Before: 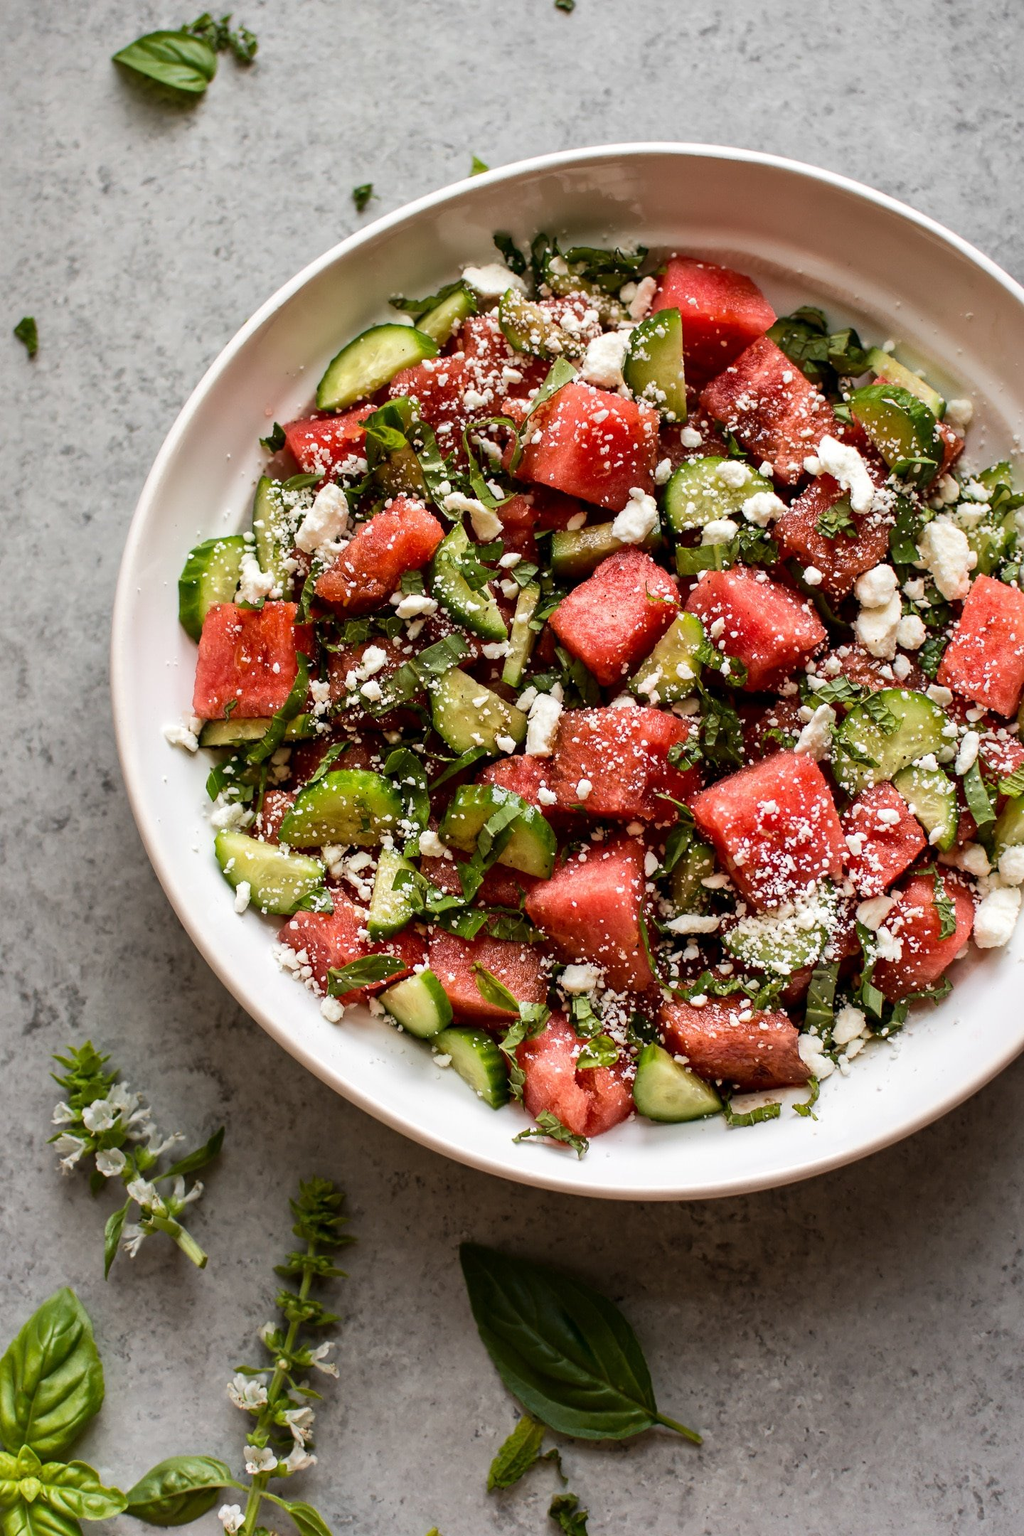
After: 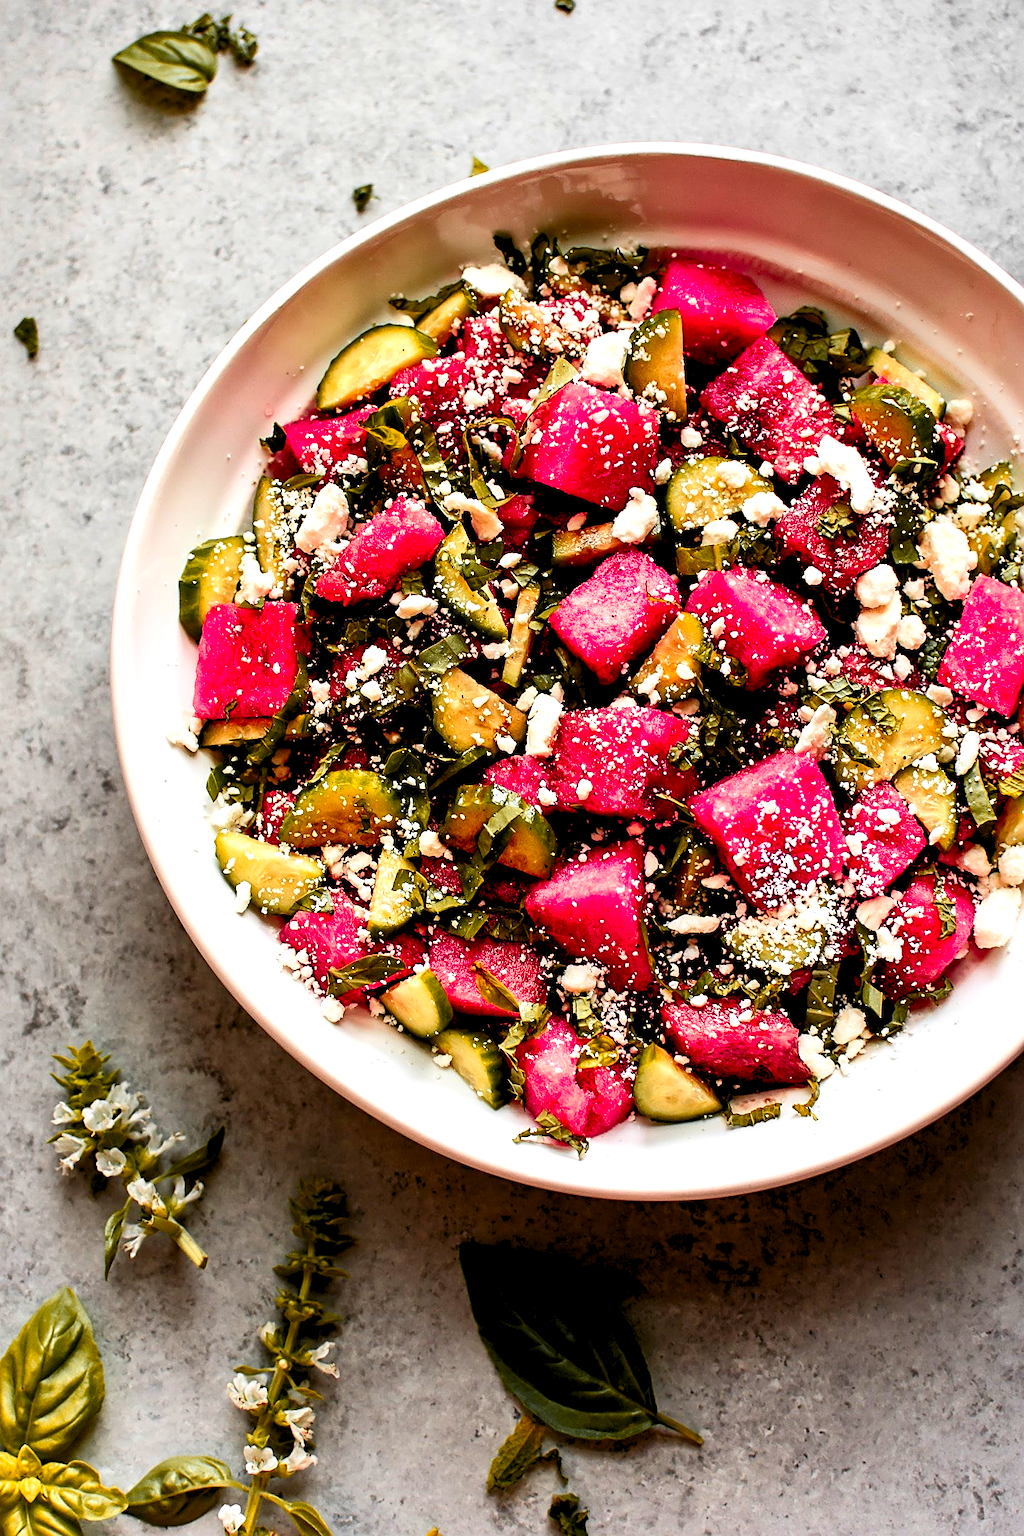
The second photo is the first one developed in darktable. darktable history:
white balance: emerald 1
sharpen: on, module defaults
levels: black 3.83%, white 90.64%, levels [0.044, 0.416, 0.908]
rotate and perspective: crop left 0, crop top 0
contrast brightness saturation: contrast 0.21, brightness -0.11, saturation 0.21
color zones: curves: ch1 [(0.263, 0.53) (0.376, 0.287) (0.487, 0.512) (0.748, 0.547) (1, 0.513)]; ch2 [(0.262, 0.45) (0.751, 0.477)], mix 31.98%
